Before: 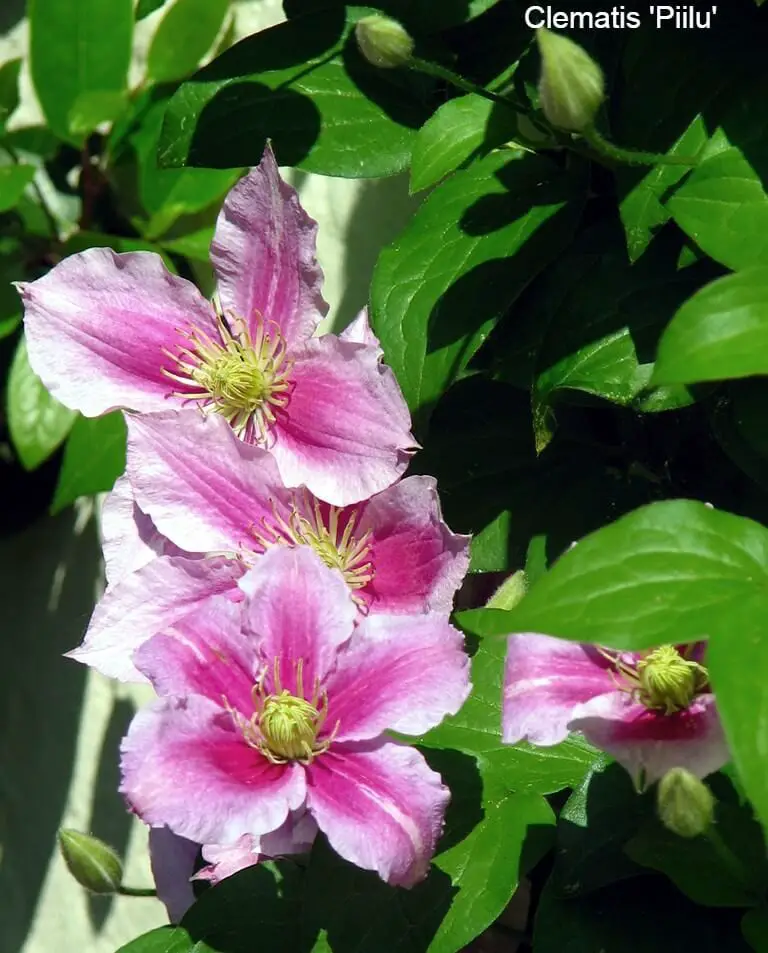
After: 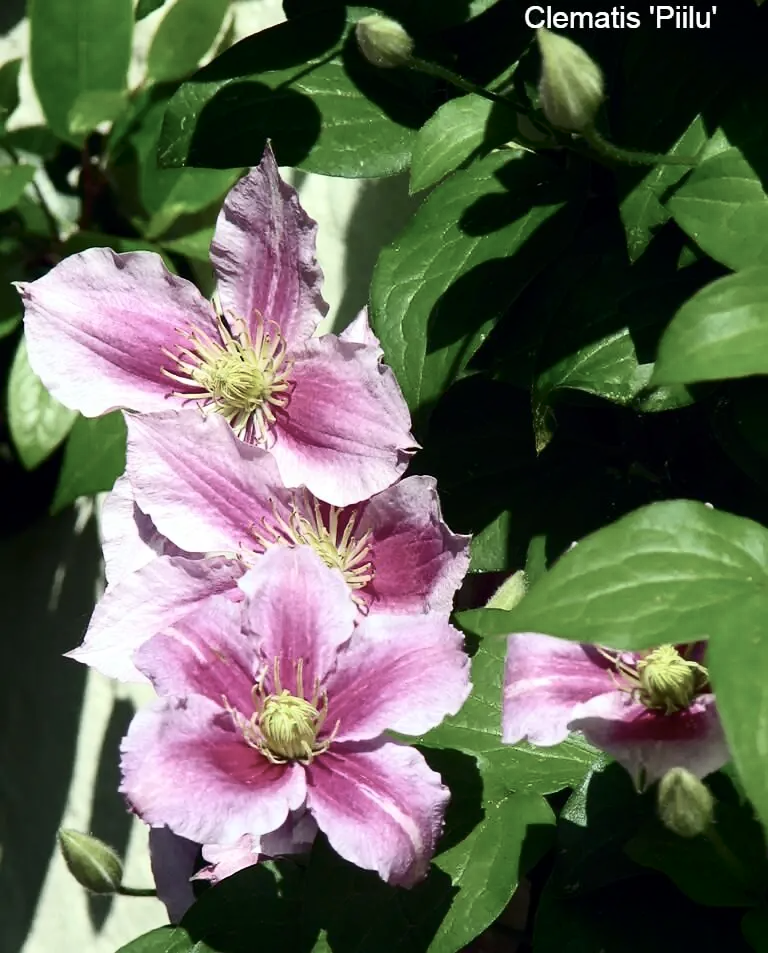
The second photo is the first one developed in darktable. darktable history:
contrast brightness saturation: contrast 0.249, saturation -0.315
